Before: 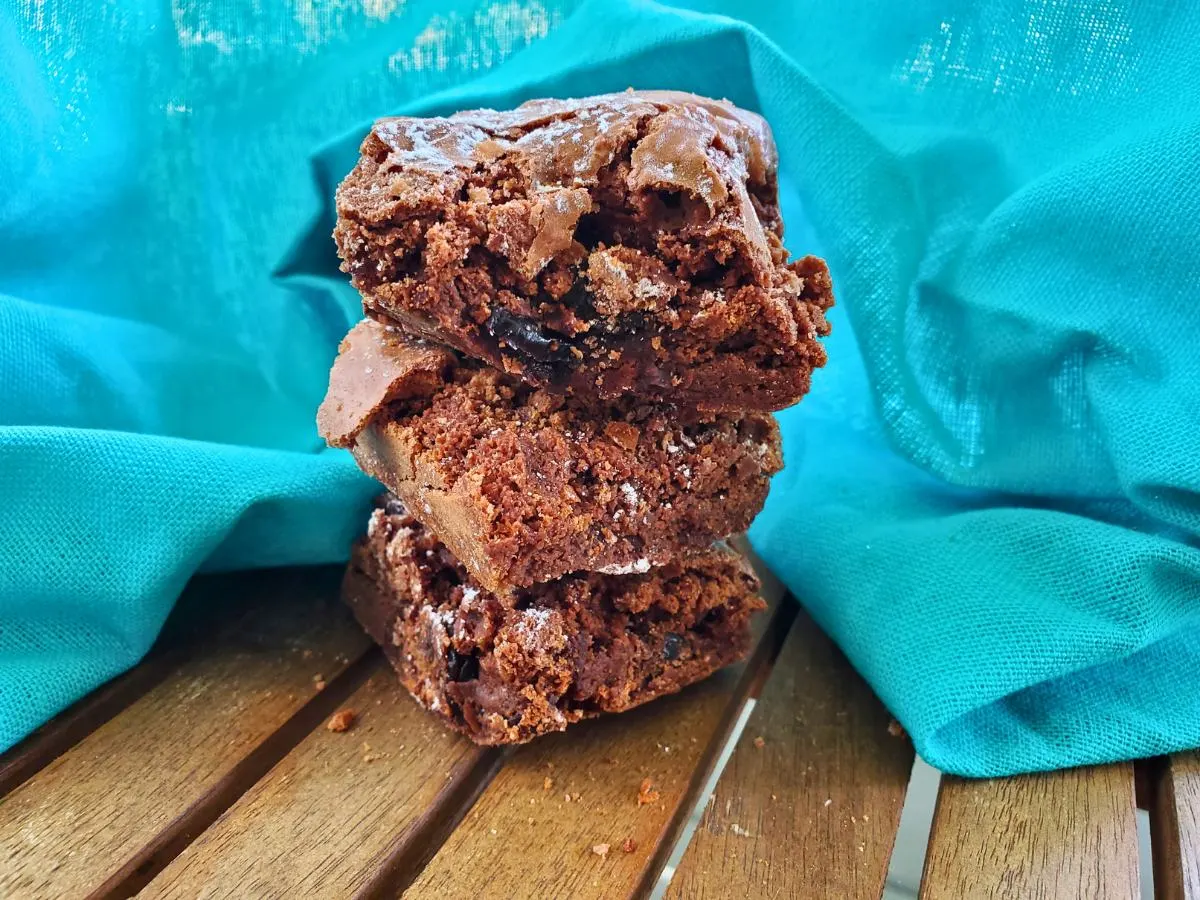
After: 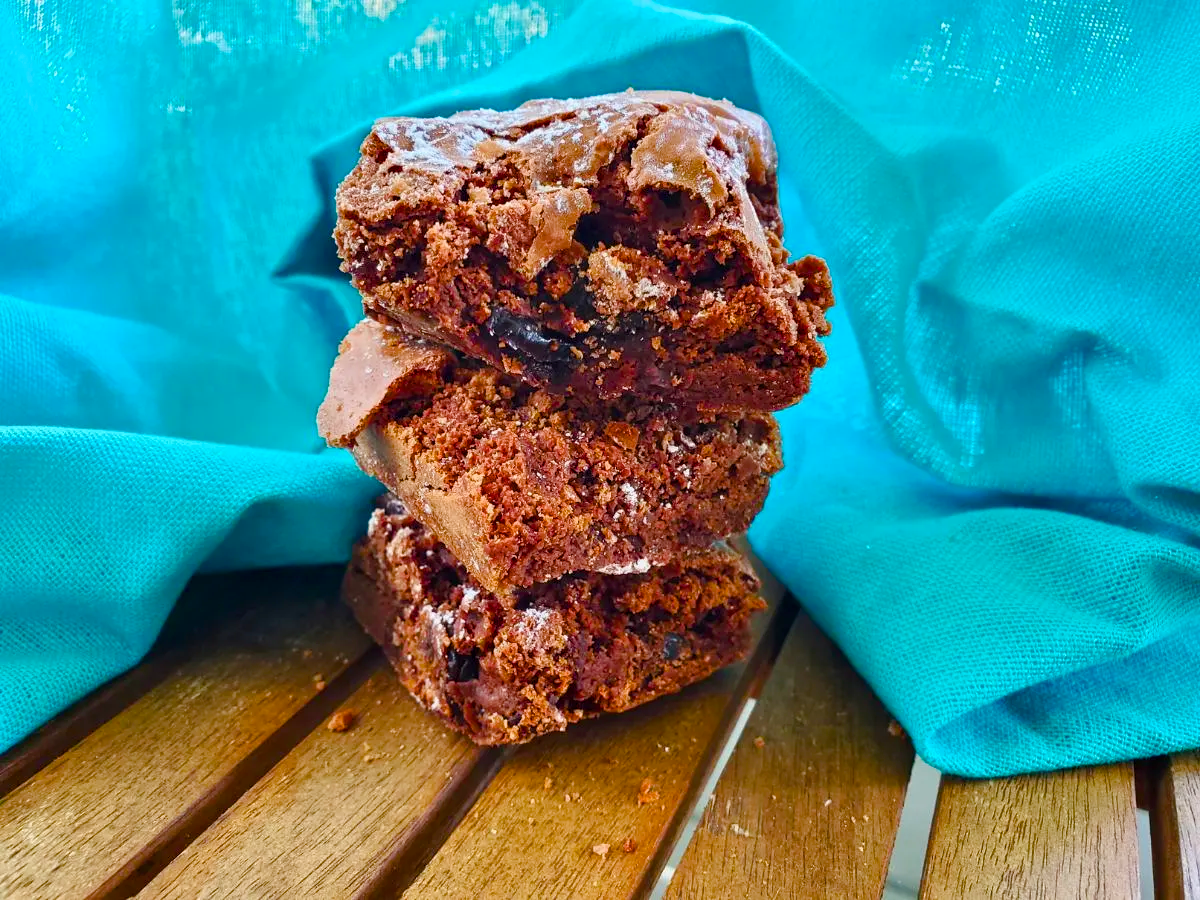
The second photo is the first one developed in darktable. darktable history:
color balance rgb: perceptual saturation grading › global saturation 23.401%, perceptual saturation grading › highlights -24.653%, perceptual saturation grading › mid-tones 24.079%, perceptual saturation grading › shadows 39.734%, global vibrance 14.495%
